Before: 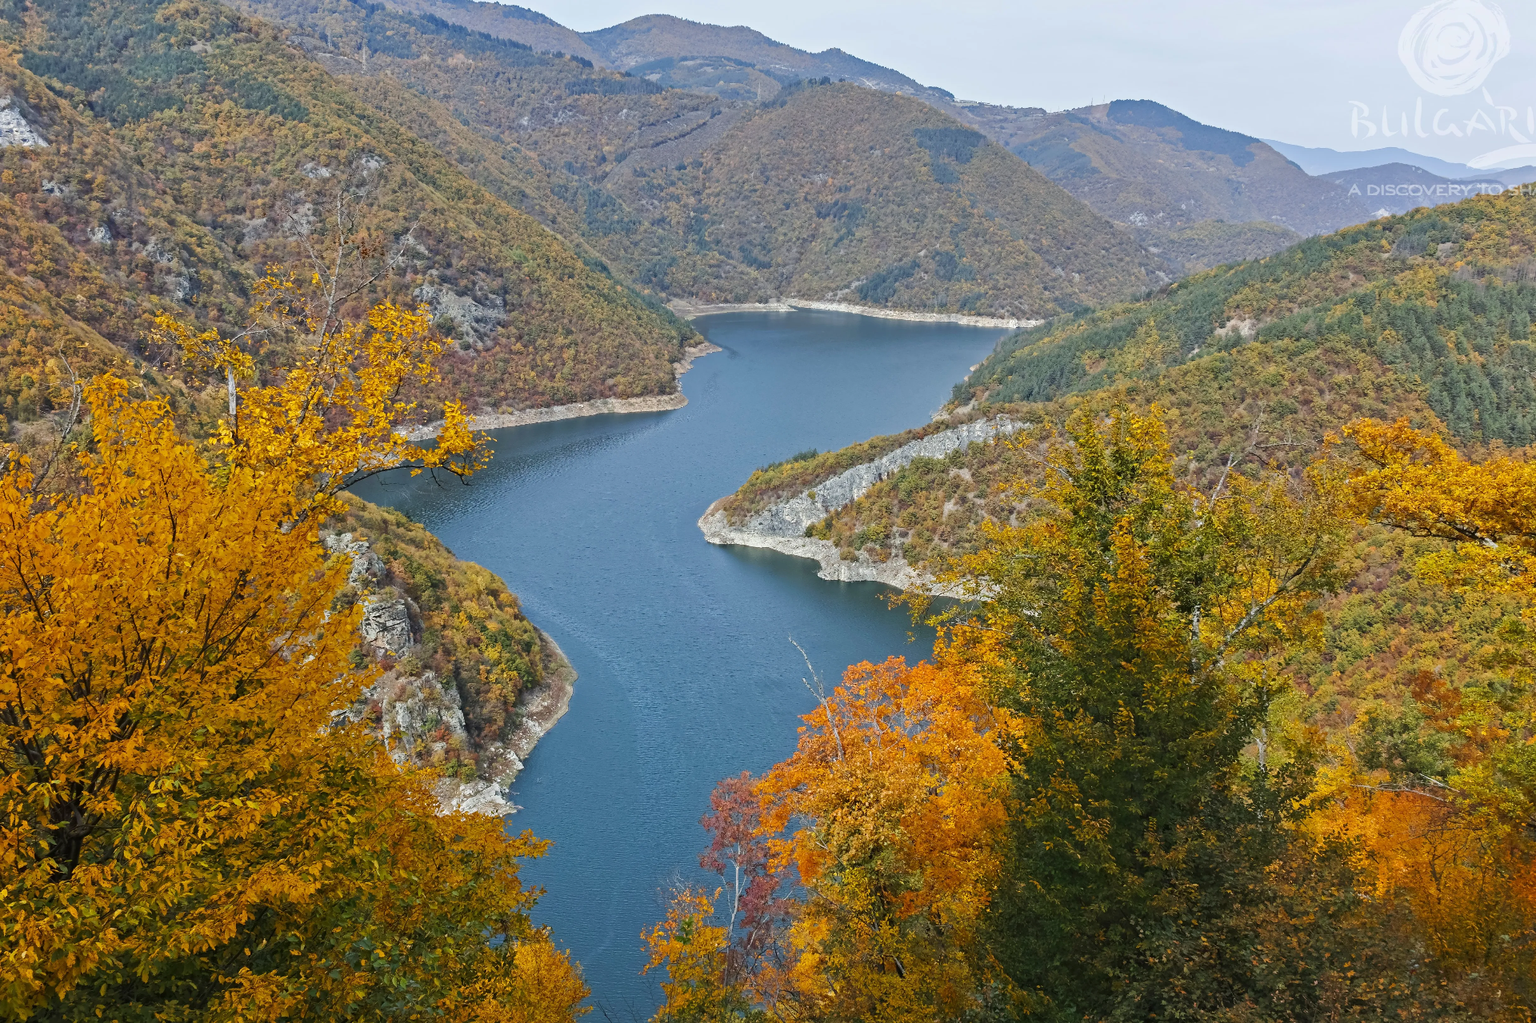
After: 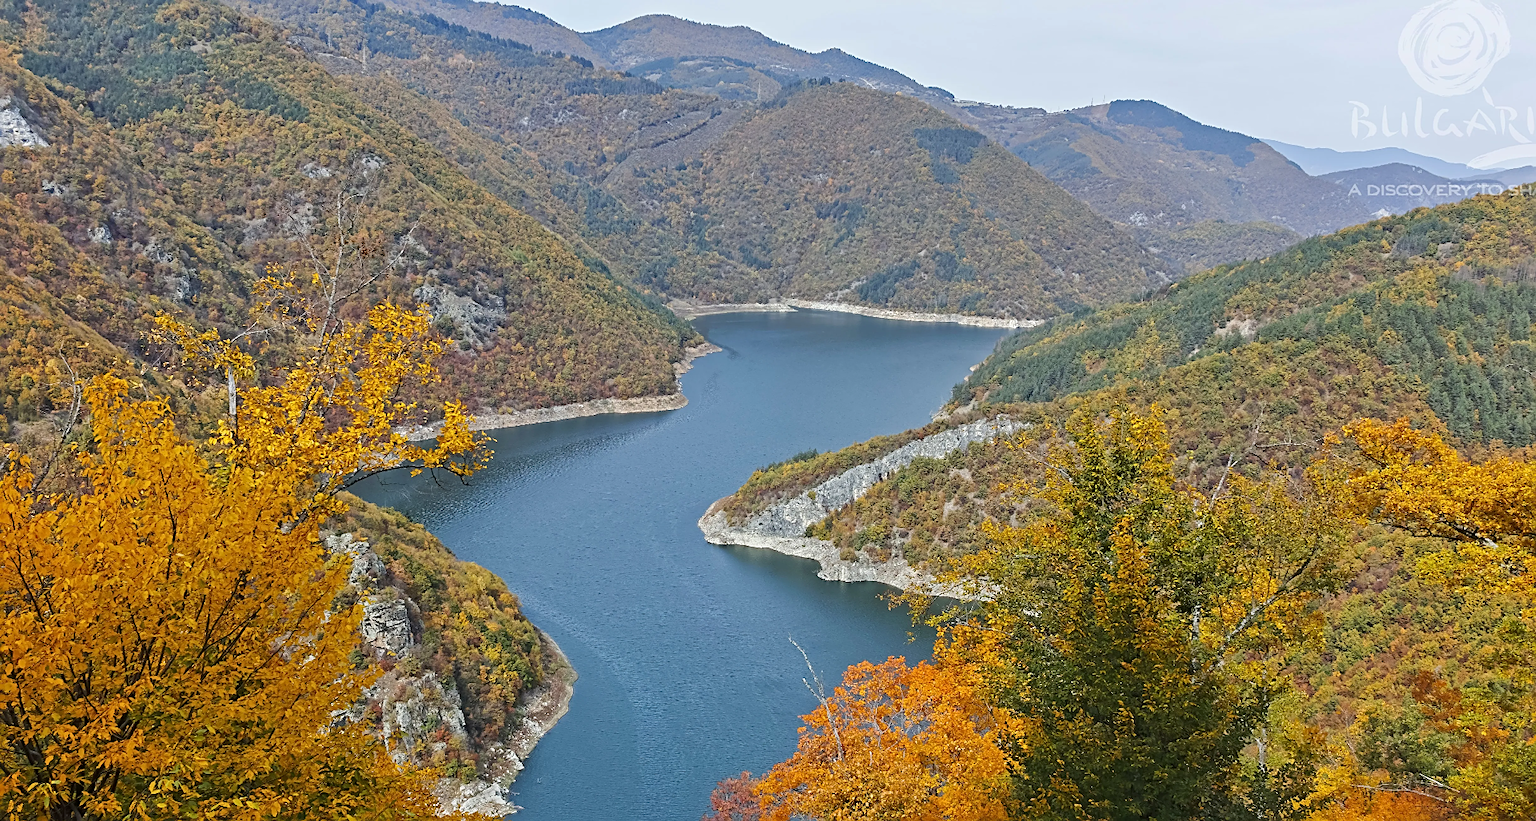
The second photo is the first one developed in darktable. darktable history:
crop: bottom 19.635%
sharpen: on, module defaults
